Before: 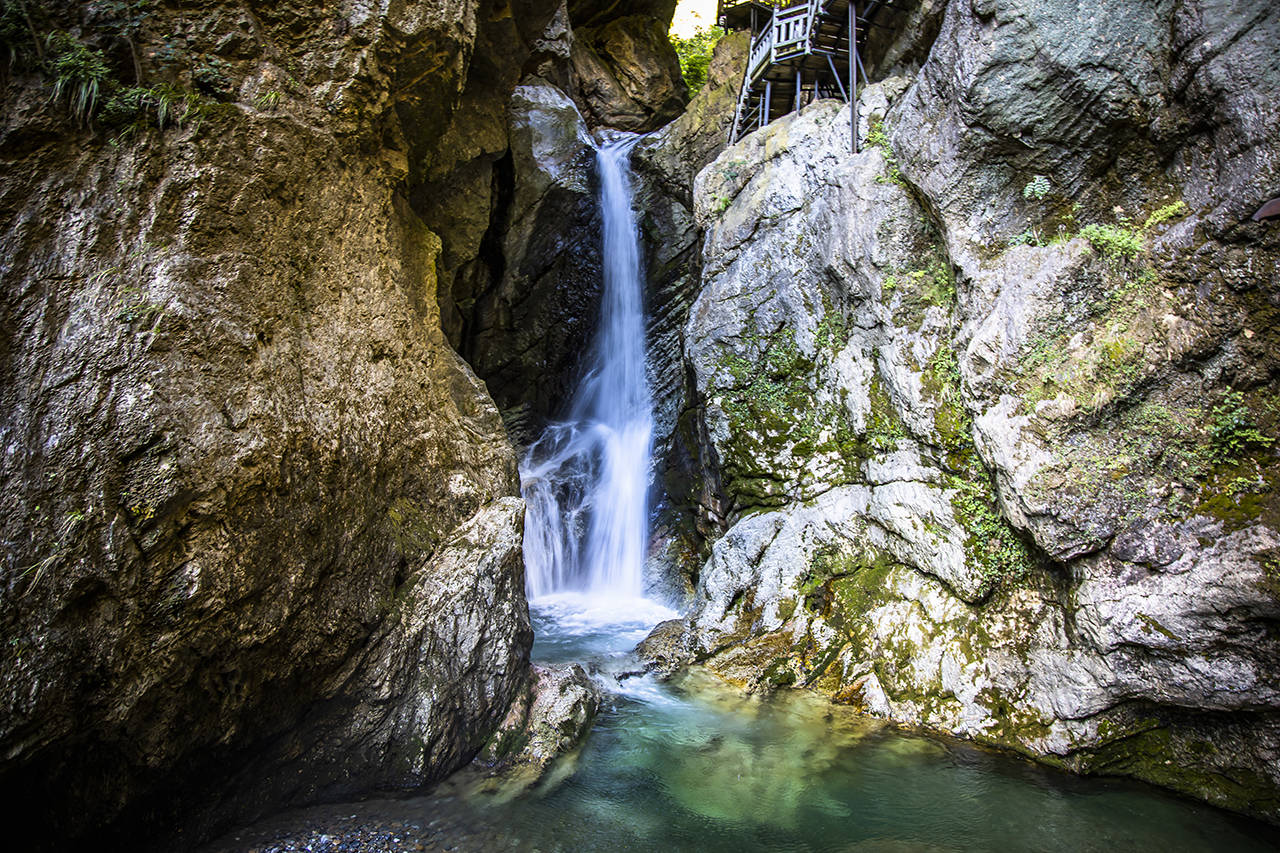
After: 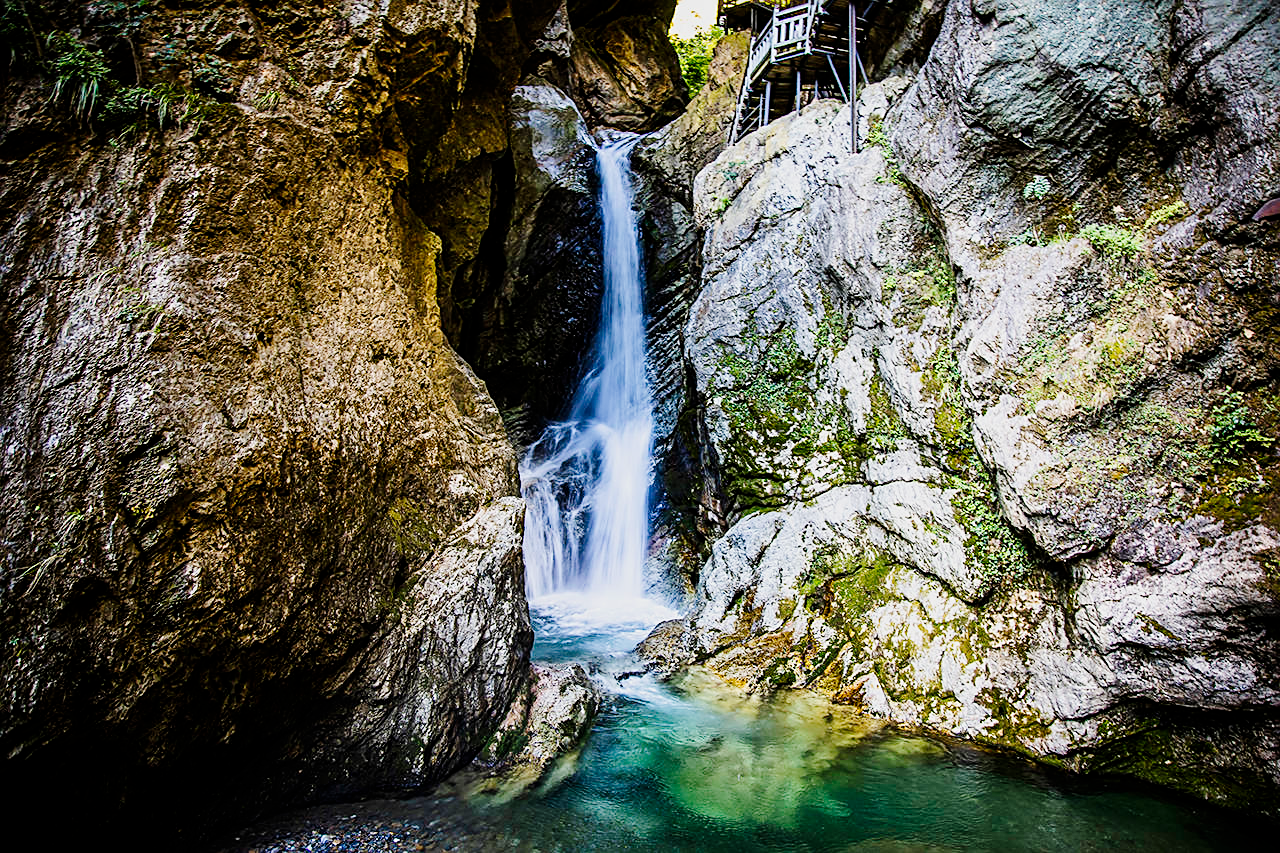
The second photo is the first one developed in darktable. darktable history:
sharpen: on, module defaults
tone curve: curves: ch0 [(0, 0) (0.049, 0.01) (0.154, 0.081) (0.491, 0.56) (0.739, 0.794) (0.992, 0.937)]; ch1 [(0, 0) (0.172, 0.123) (0.317, 0.272) (0.401, 0.422) (0.499, 0.497) (0.531, 0.54) (0.615, 0.603) (0.741, 0.783) (1, 1)]; ch2 [(0, 0) (0.411, 0.424) (0.462, 0.483) (0.544, 0.56) (0.686, 0.638) (1, 1)], preserve colors none
